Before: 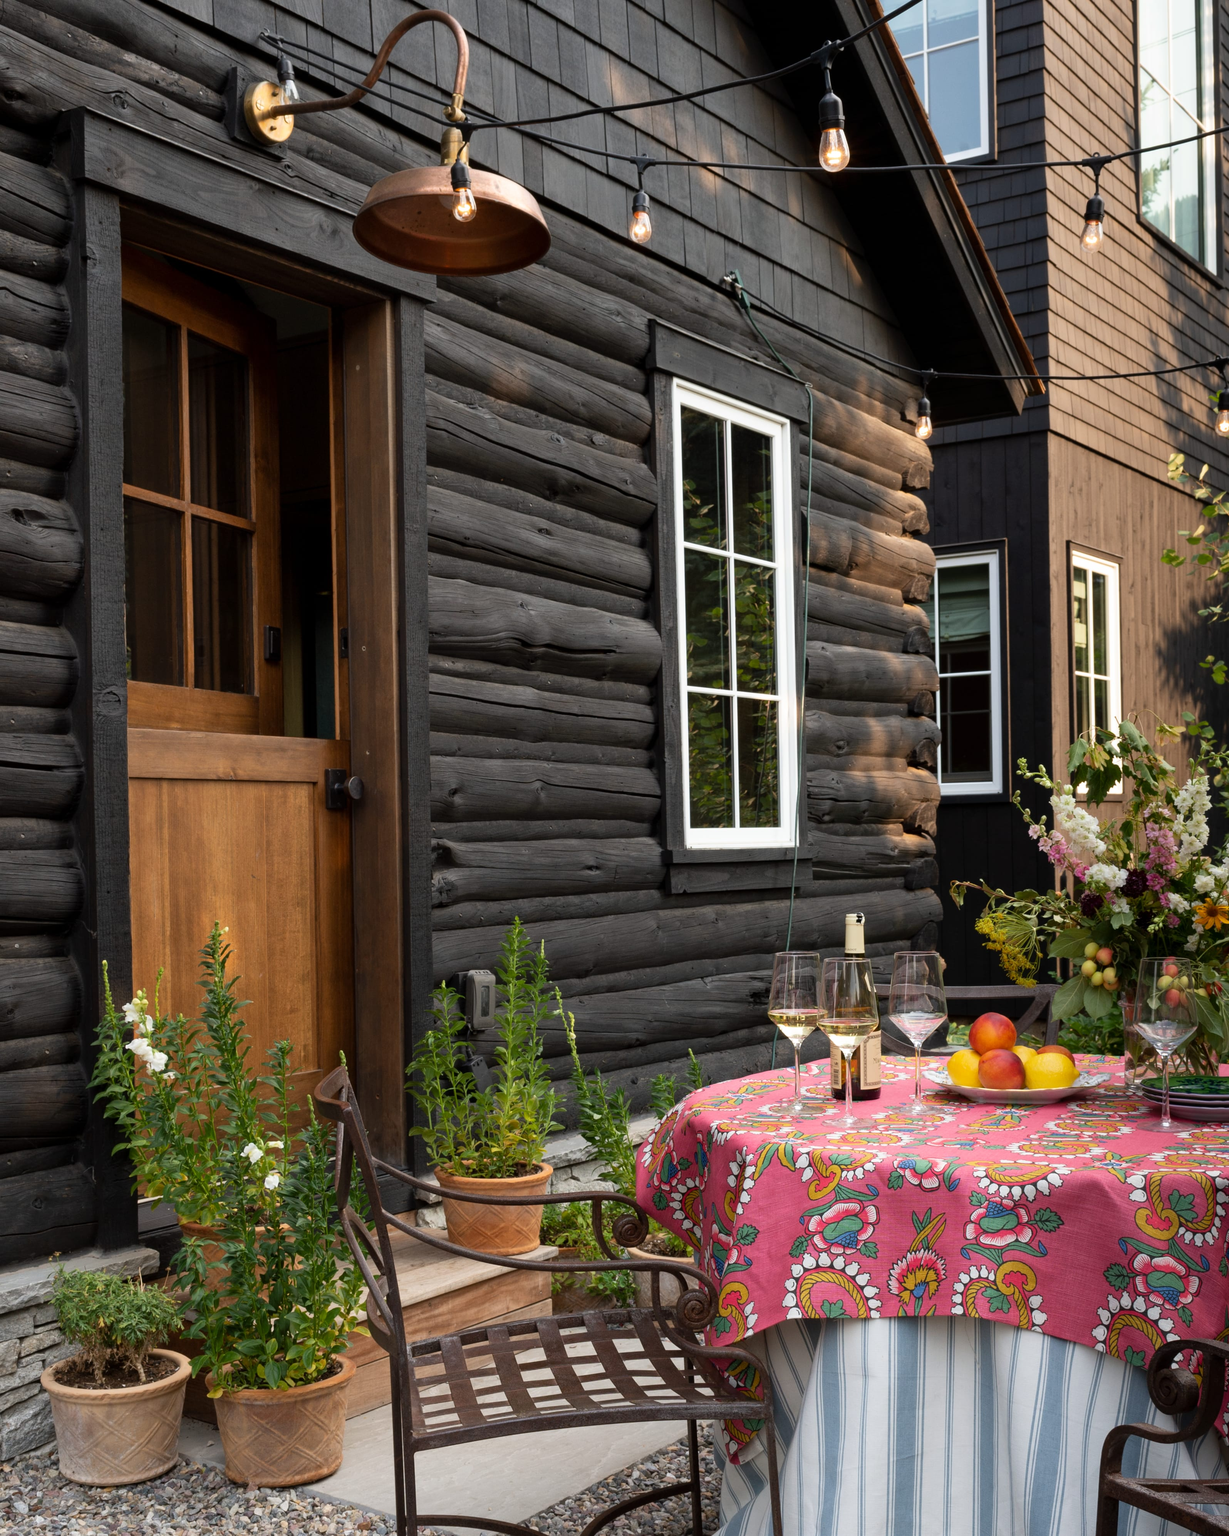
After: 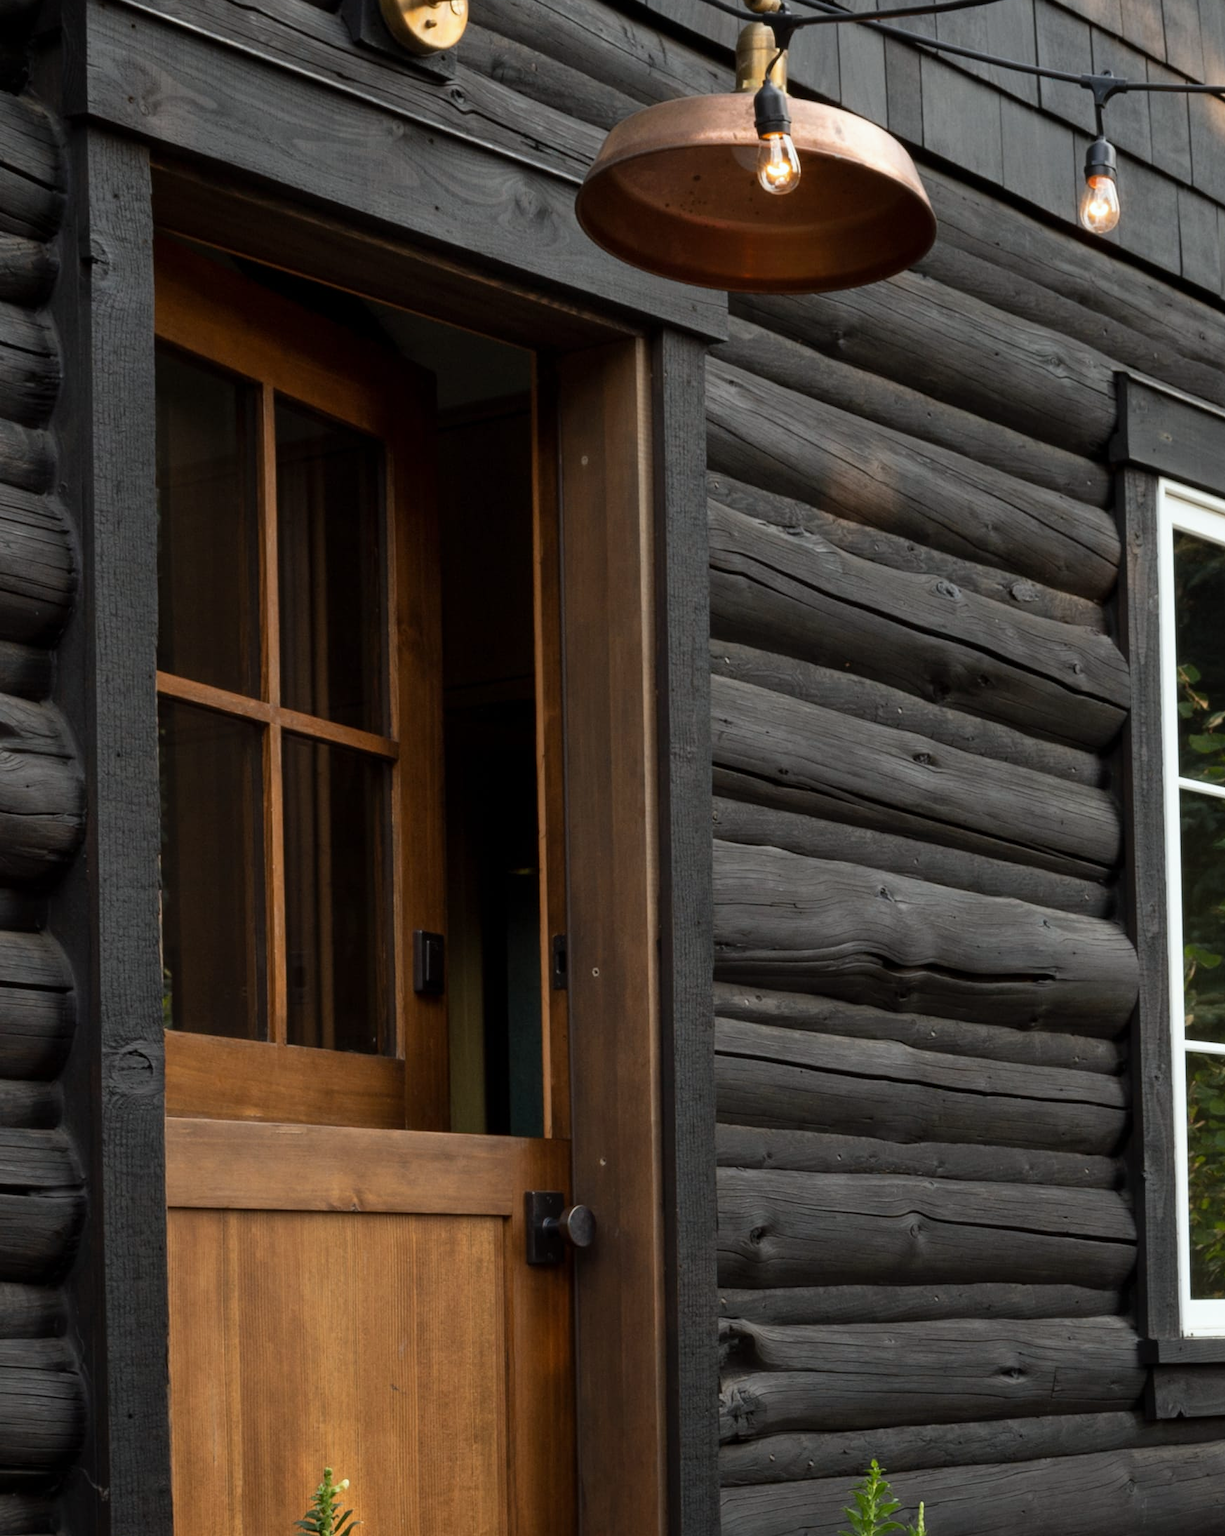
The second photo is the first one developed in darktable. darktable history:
white balance: red 0.978, blue 0.999
crop and rotate: left 3.047%, top 7.509%, right 42.236%, bottom 37.598%
